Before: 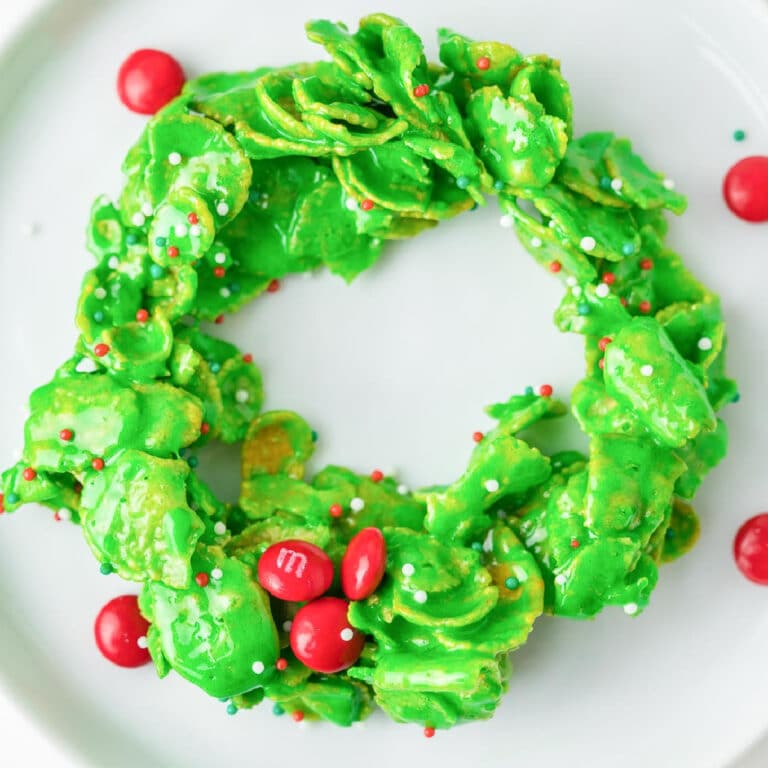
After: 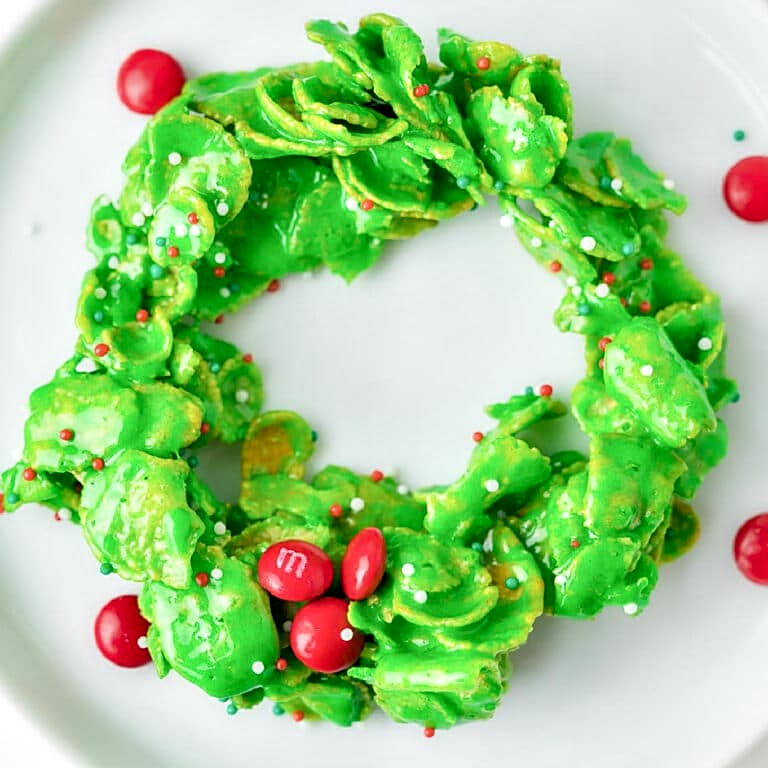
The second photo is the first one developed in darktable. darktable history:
sharpen: on, module defaults
contrast equalizer: octaves 7, y [[0.579, 0.58, 0.505, 0.5, 0.5, 0.5], [0.5 ×6], [0.5 ×6], [0 ×6], [0 ×6]]
